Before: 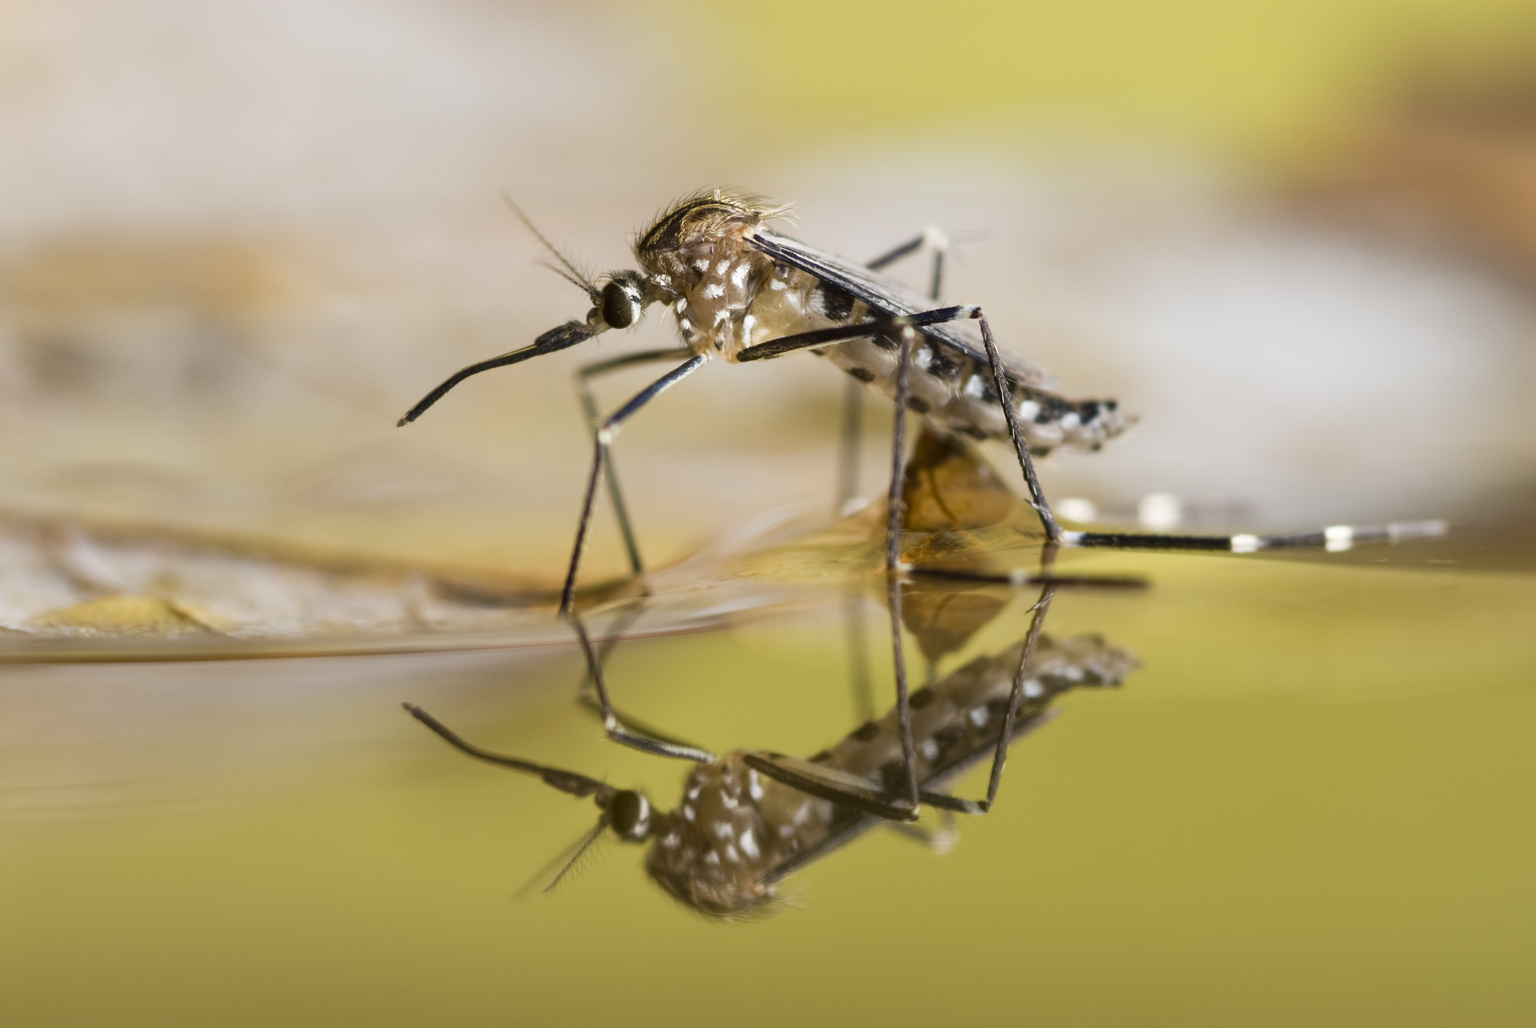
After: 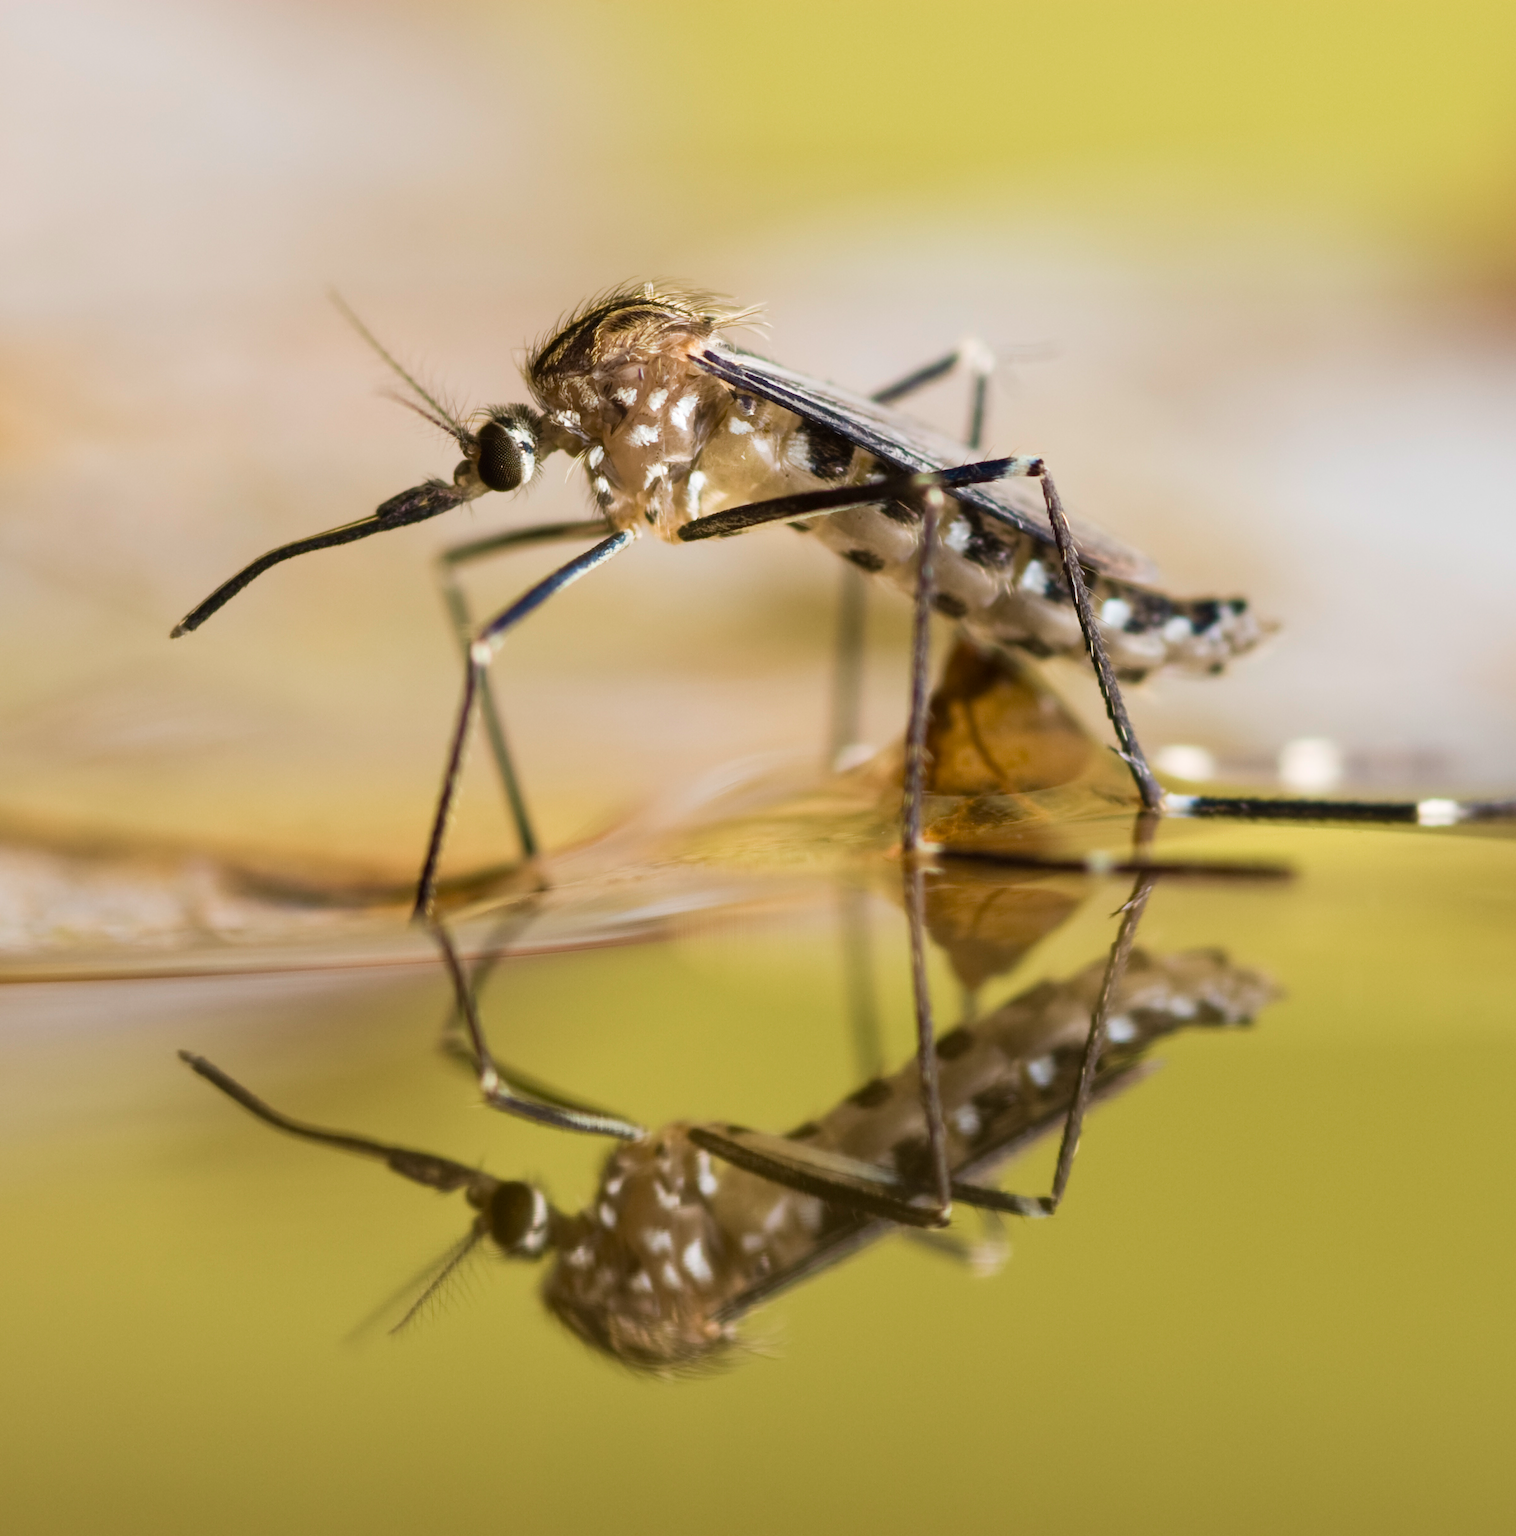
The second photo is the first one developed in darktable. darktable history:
crop and rotate: left 18.442%, right 15.508%
velvia: on, module defaults
bloom: size 15%, threshold 97%, strength 7%
